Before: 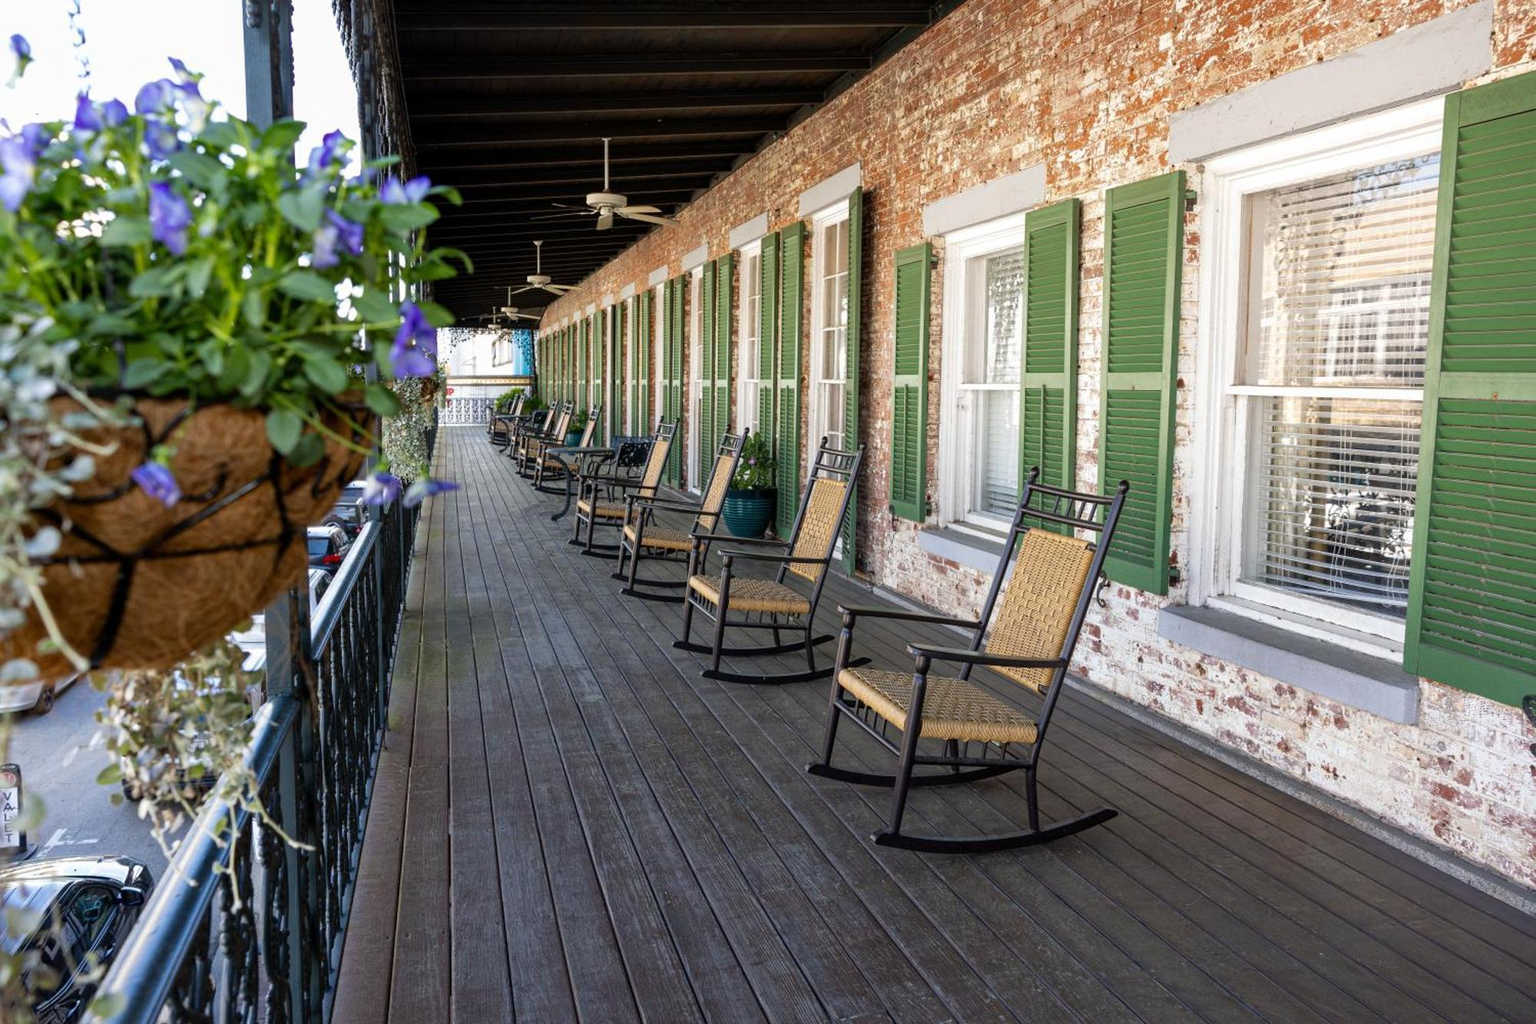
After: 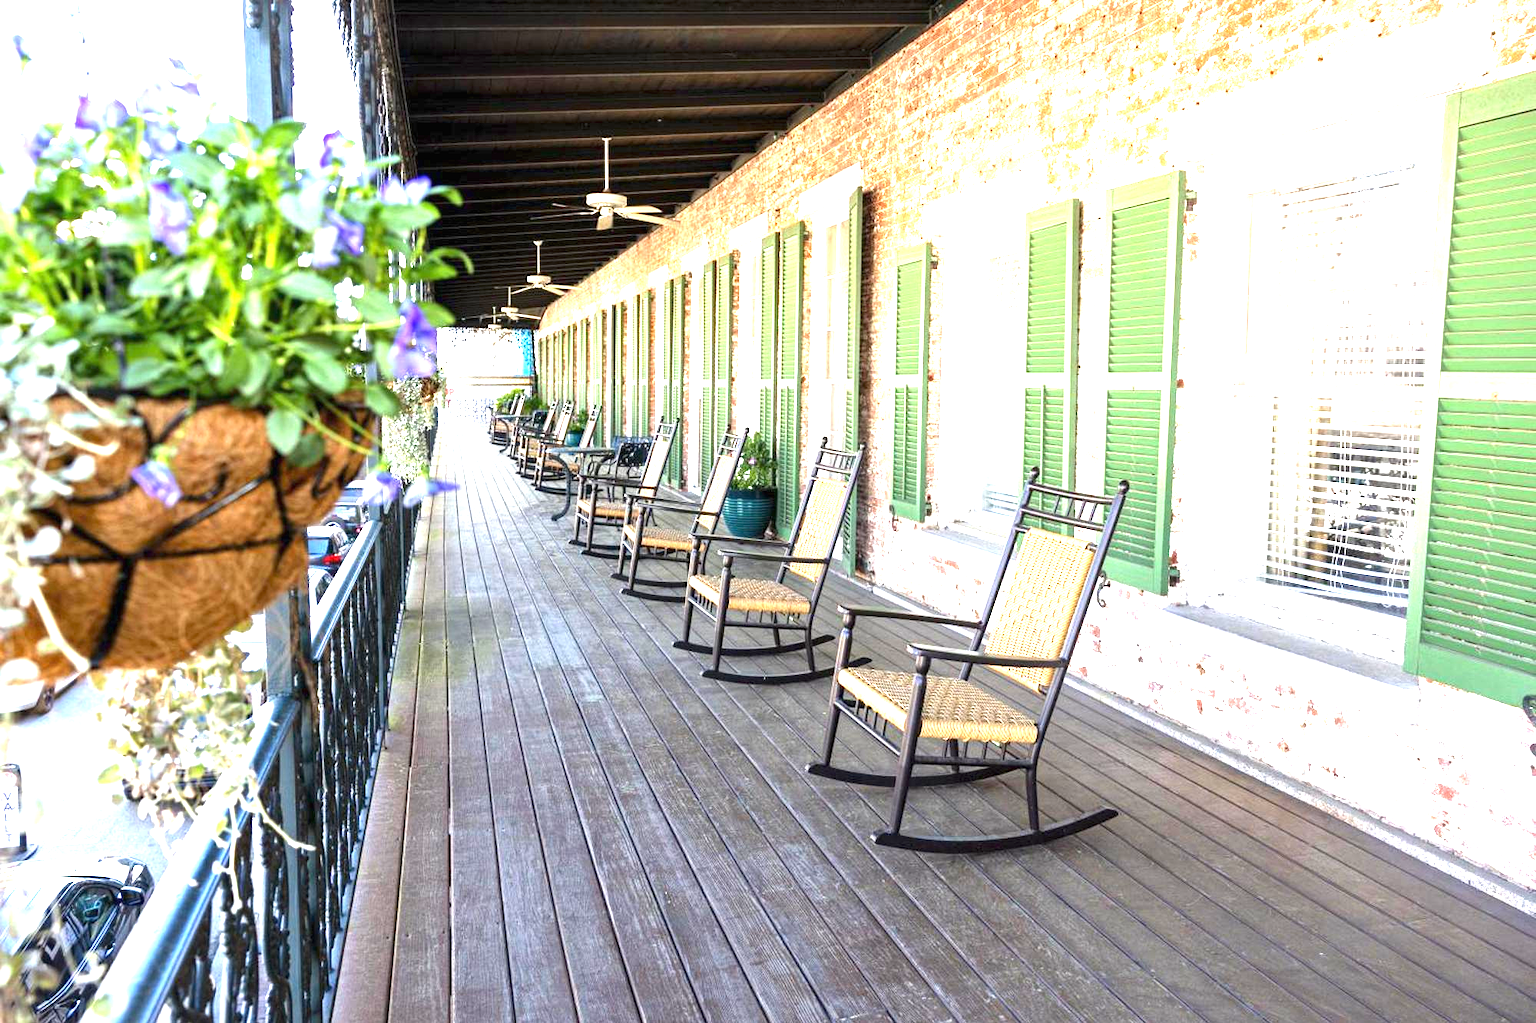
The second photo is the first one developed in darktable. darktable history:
exposure: black level correction 0, exposure 2.131 EV, compensate highlight preservation false
